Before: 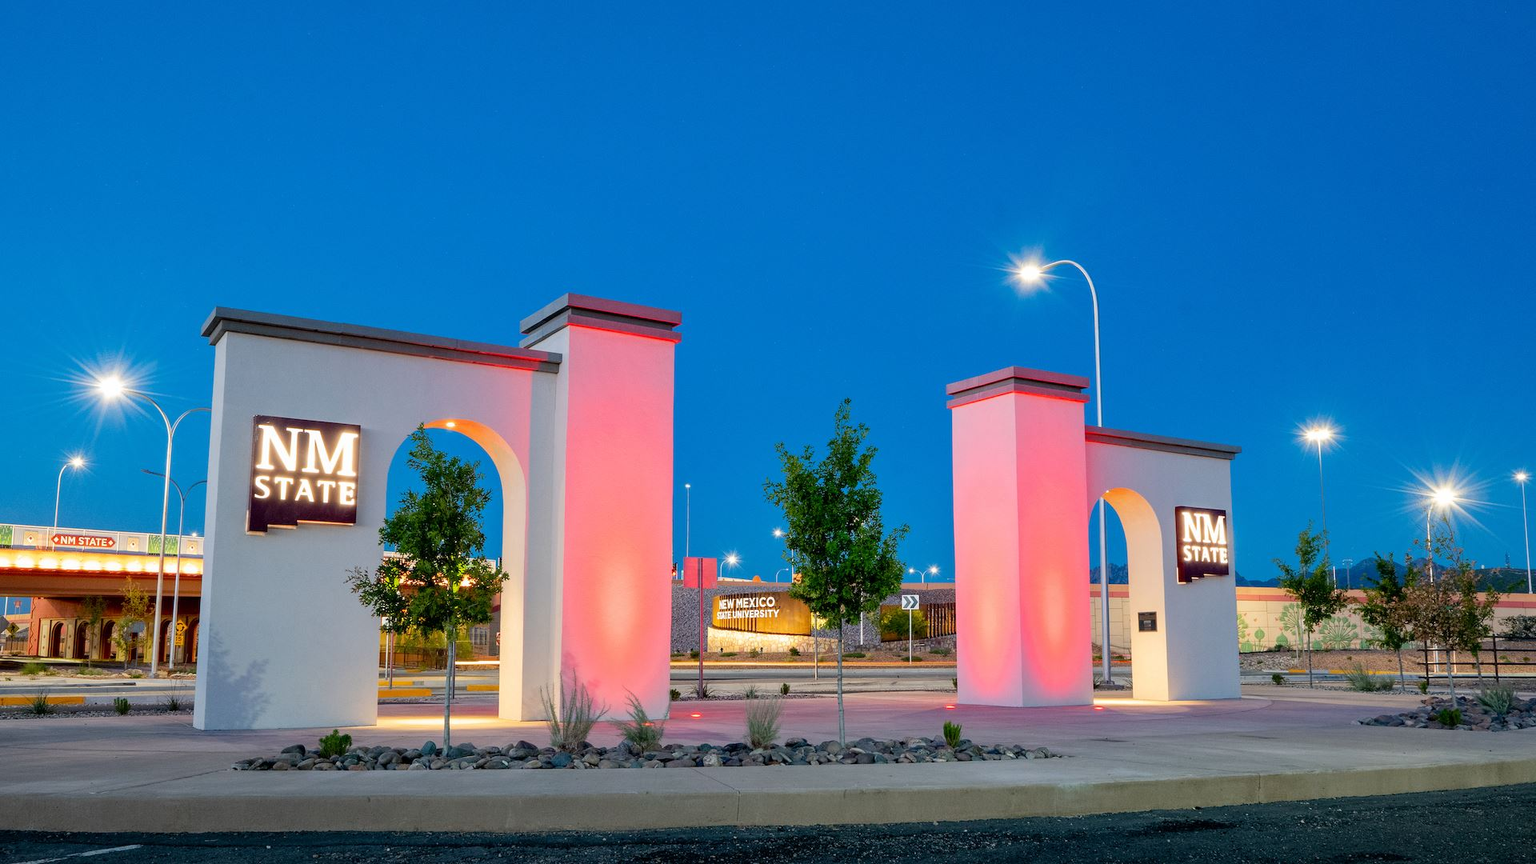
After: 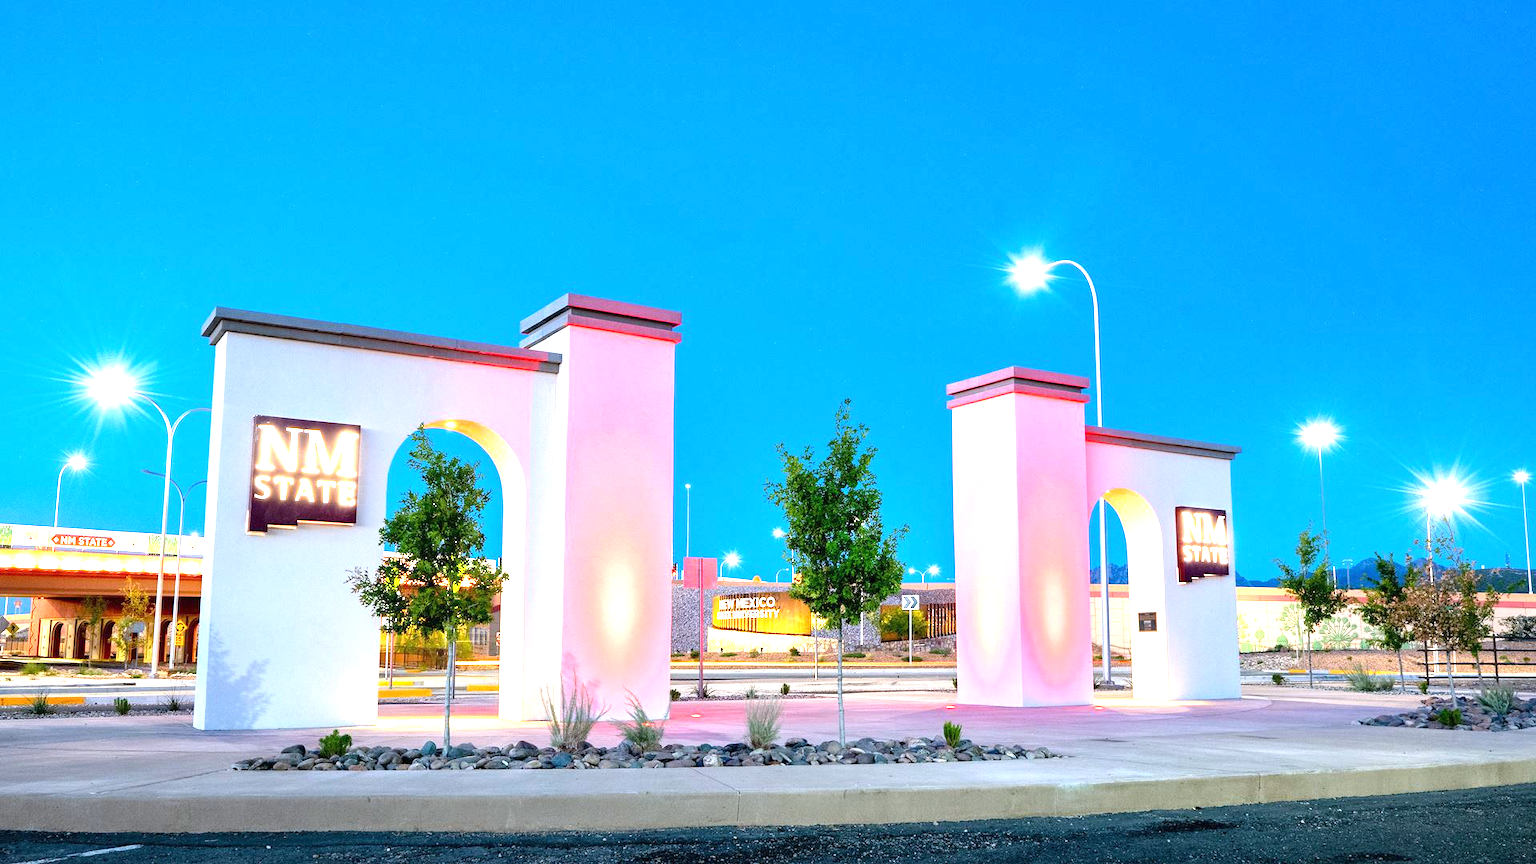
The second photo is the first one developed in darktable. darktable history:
exposure: black level correction 0, exposure 1.5 EV, compensate exposure bias true, compensate highlight preservation false
white balance: red 0.984, blue 1.059
